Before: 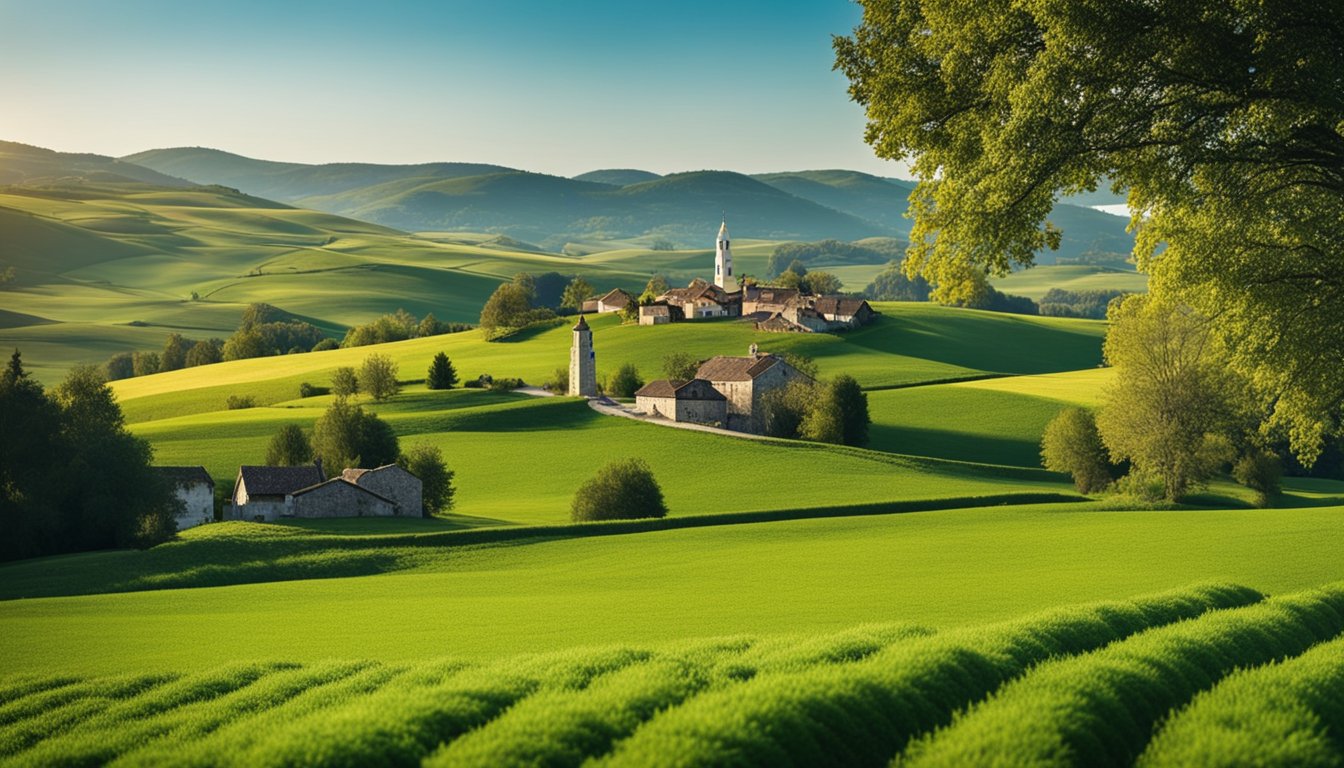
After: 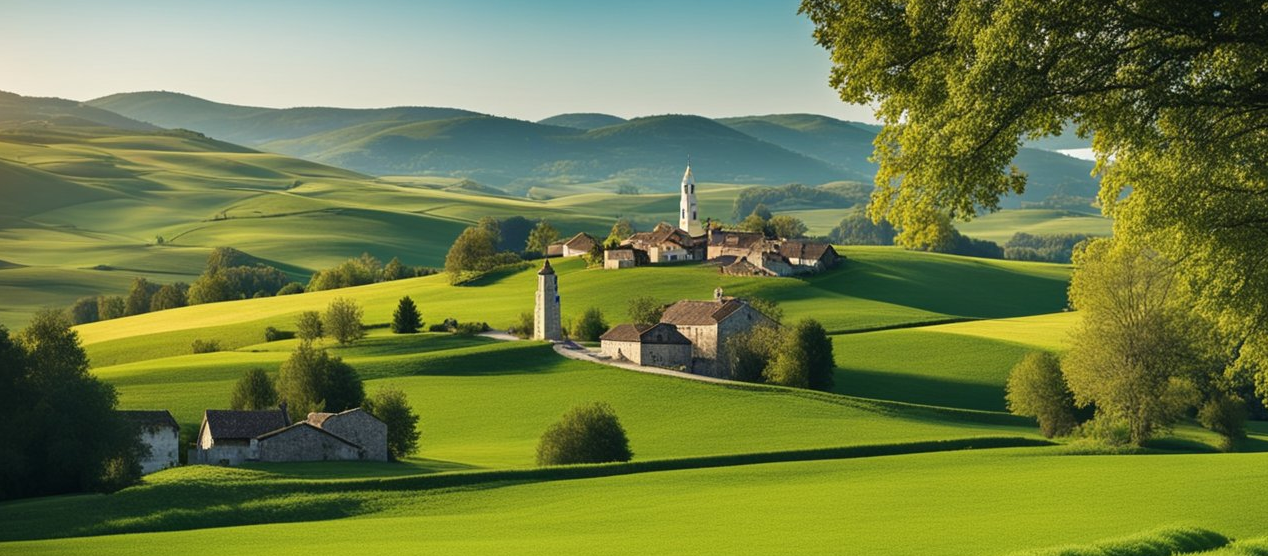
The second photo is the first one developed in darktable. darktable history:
crop: left 2.664%, top 7.365%, right 2.982%, bottom 20.187%
